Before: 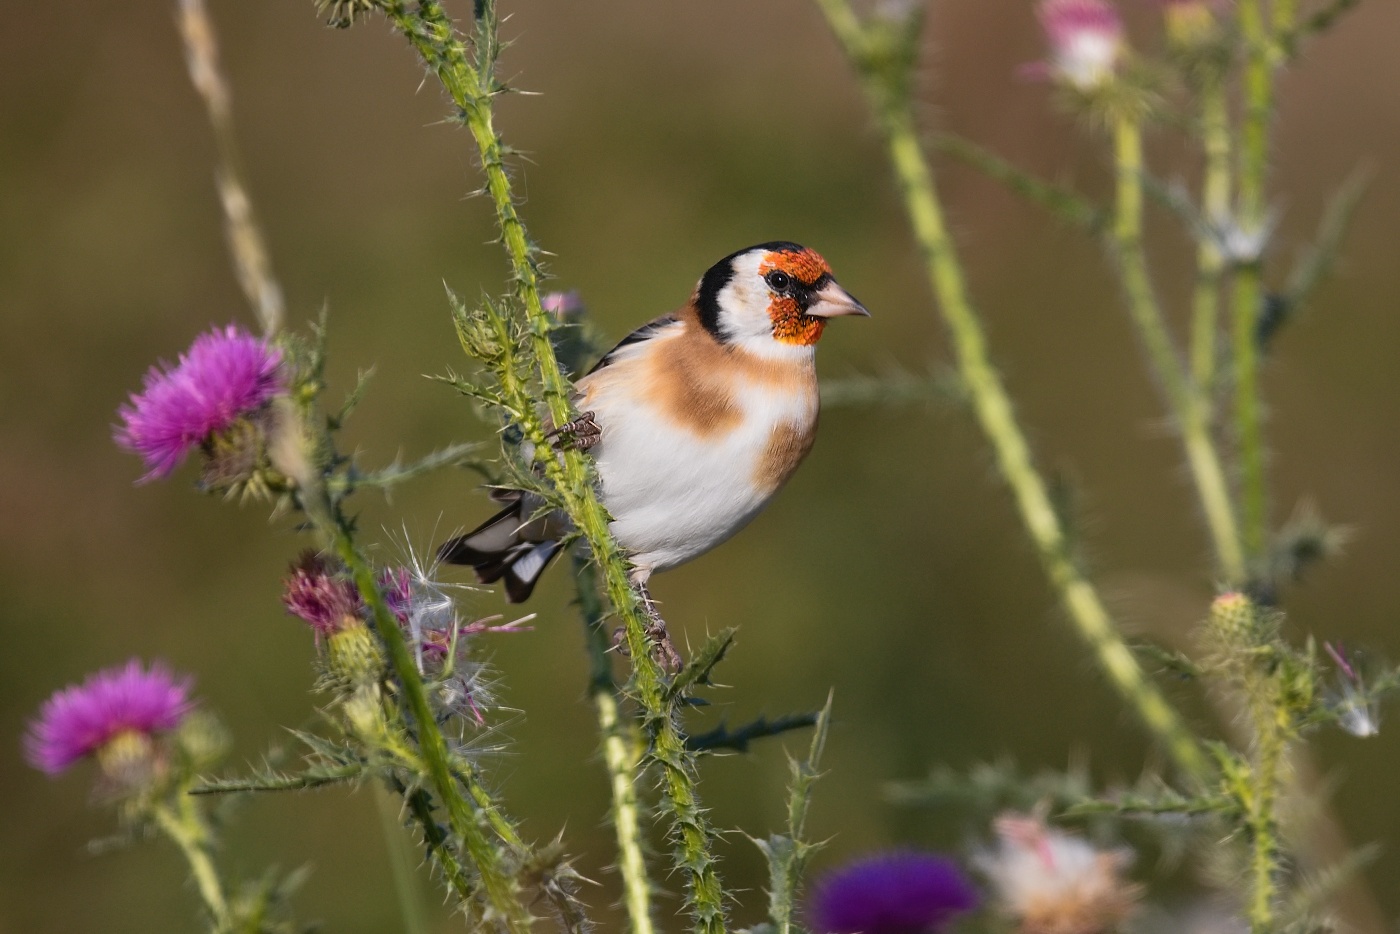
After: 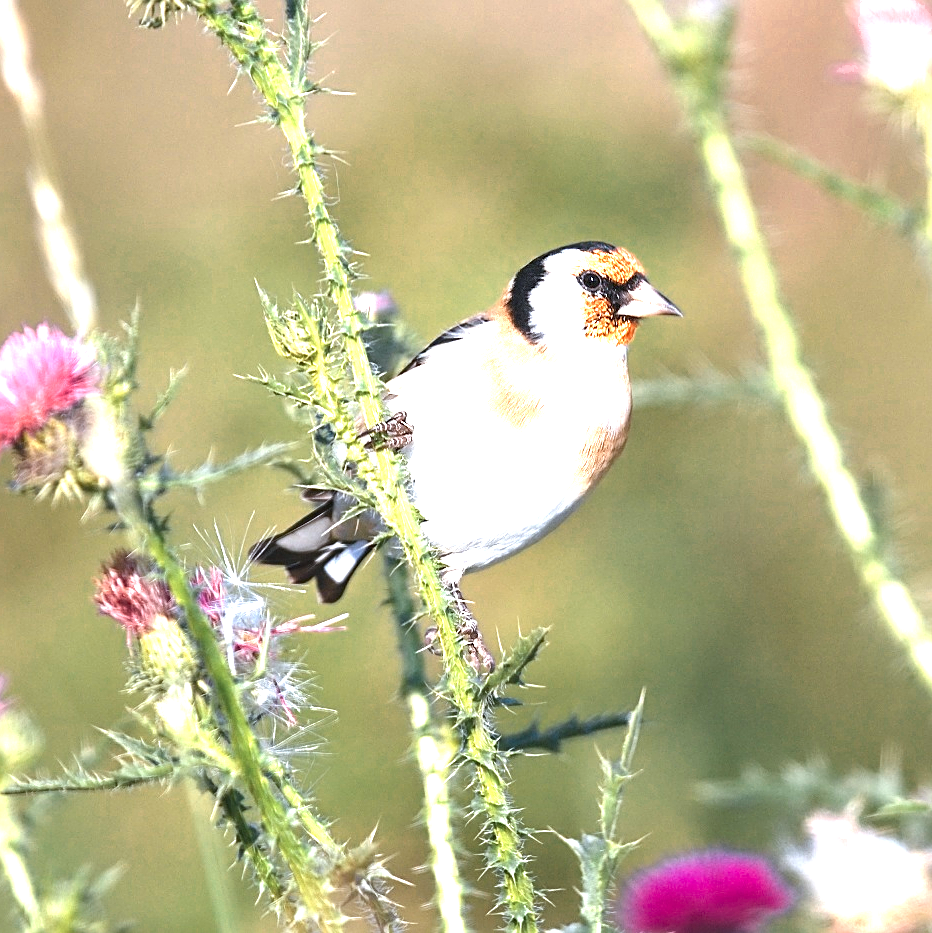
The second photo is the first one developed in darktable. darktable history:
sharpen: on, module defaults
color calibration: x 0.37, y 0.382, temperature 4313.44 K
crop and rotate: left 13.457%, right 19.951%
color zones: curves: ch0 [(0.018, 0.548) (0.197, 0.654) (0.425, 0.447) (0.605, 0.658) (0.732, 0.579)]; ch1 [(0.105, 0.531) (0.224, 0.531) (0.386, 0.39) (0.618, 0.456) (0.732, 0.456) (0.956, 0.421)]; ch2 [(0.039, 0.583) (0.215, 0.465) (0.399, 0.544) (0.465, 0.548) (0.614, 0.447) (0.724, 0.43) (0.882, 0.623) (0.956, 0.632)]
exposure: black level correction 0, exposure 1.551 EV, compensate exposure bias true, compensate highlight preservation false
